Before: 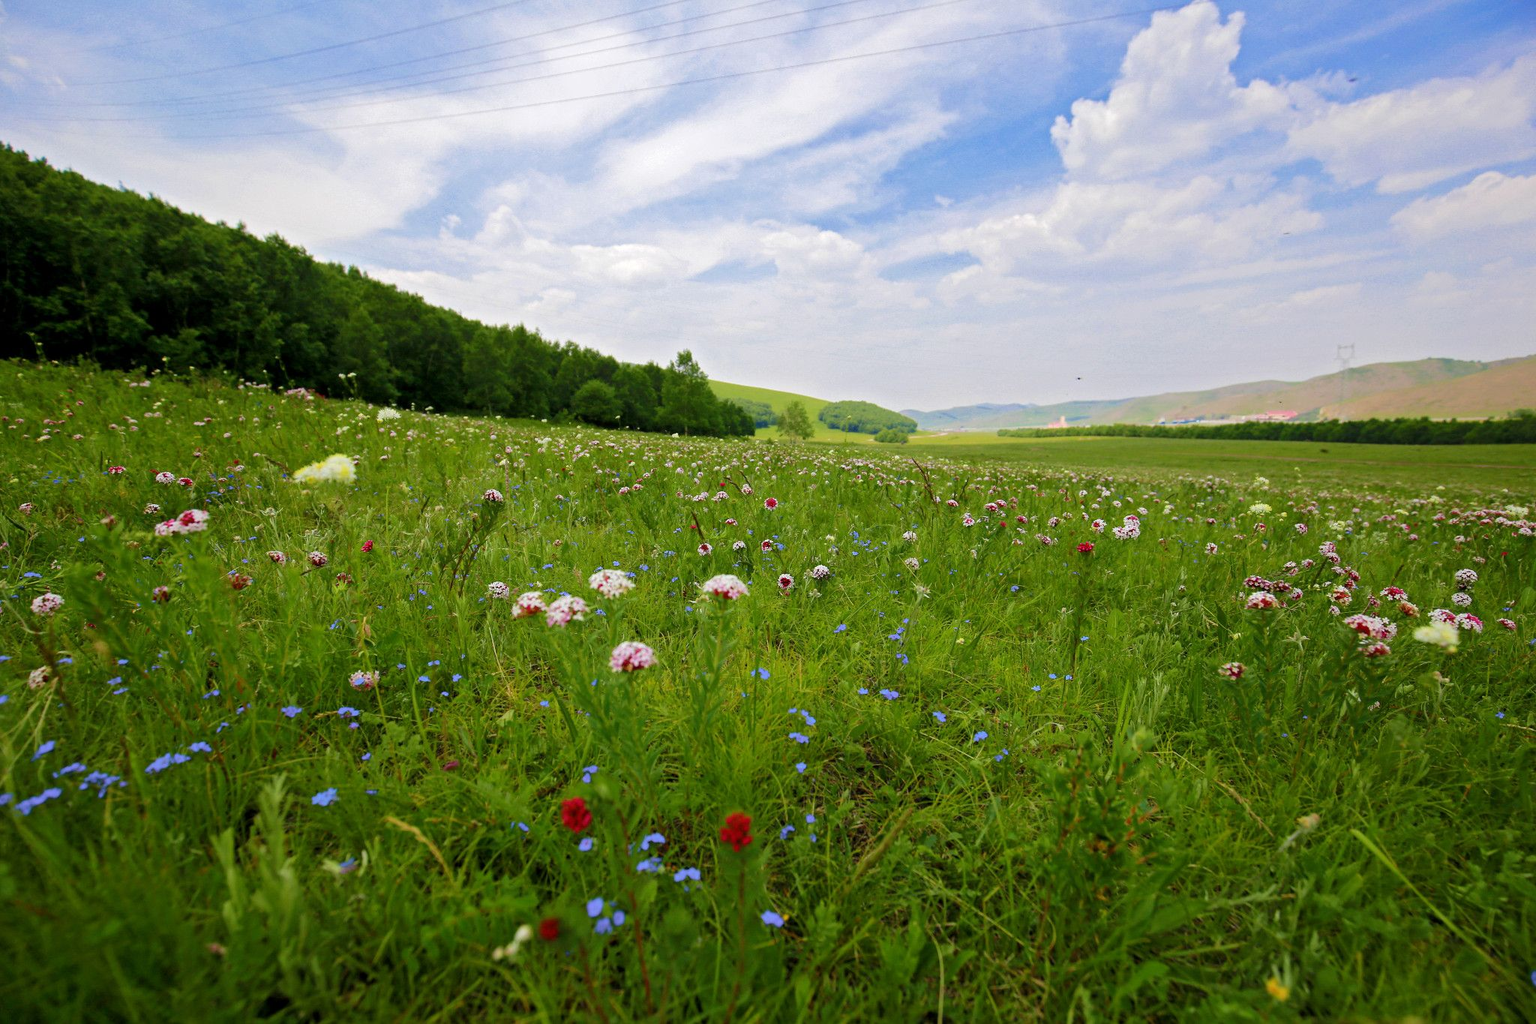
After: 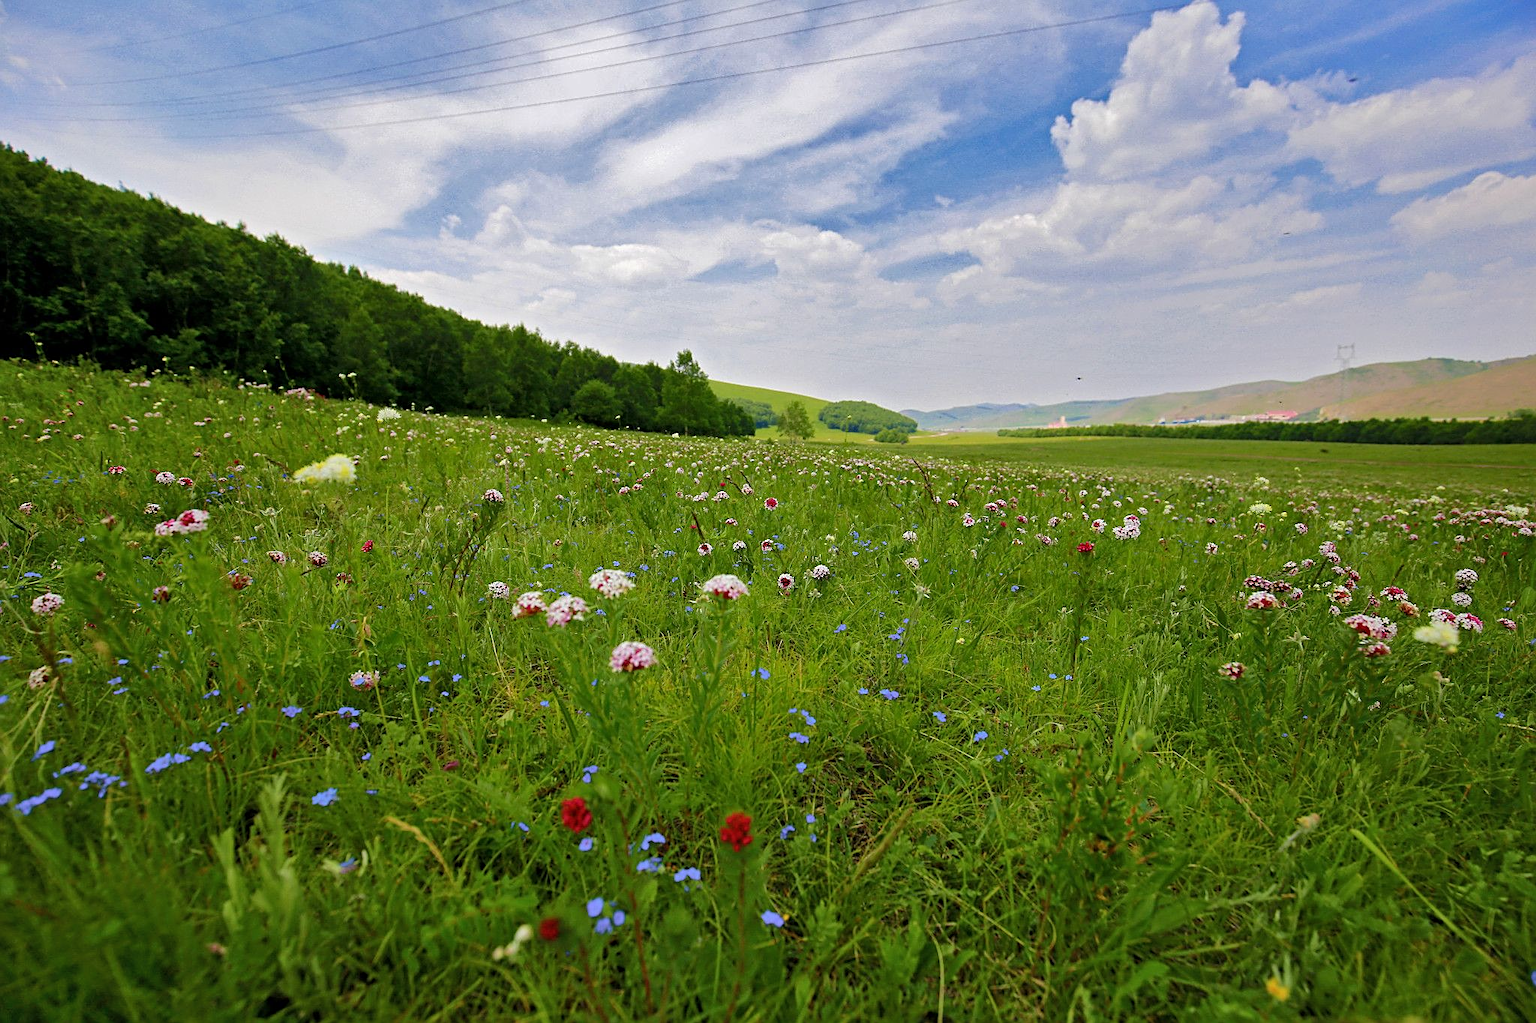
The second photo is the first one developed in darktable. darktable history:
shadows and highlights: shadows 43.63, white point adjustment -1.48, soften with gaussian
tone equalizer: on, module defaults
sharpen: on, module defaults
